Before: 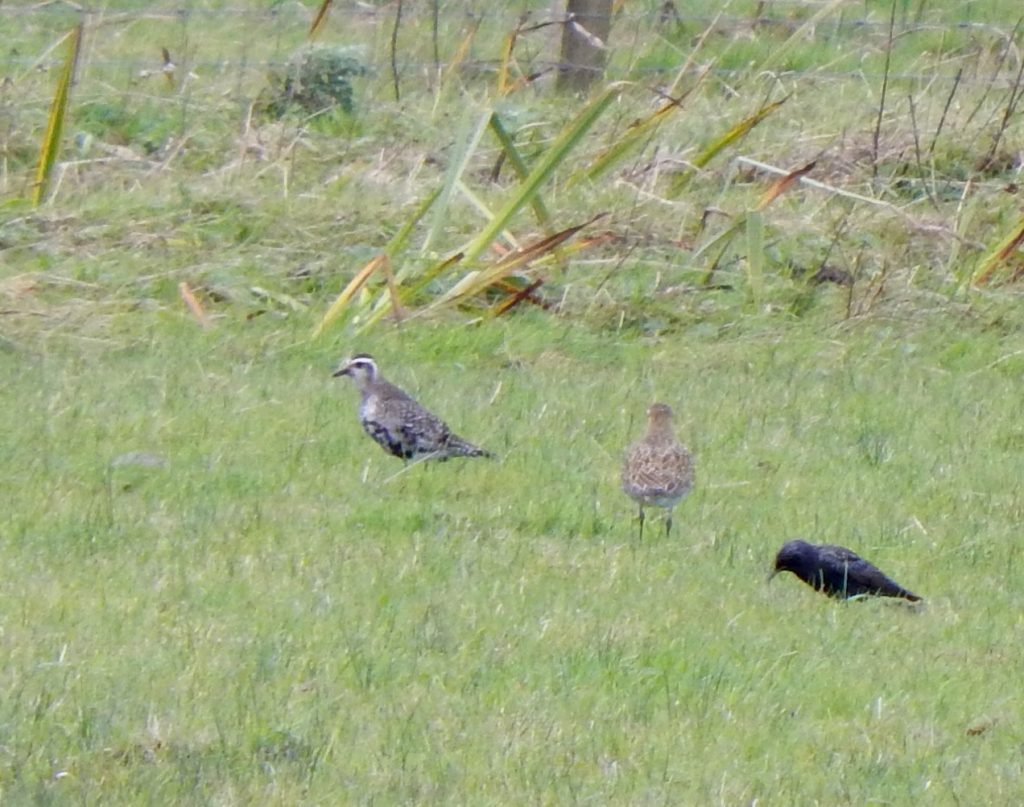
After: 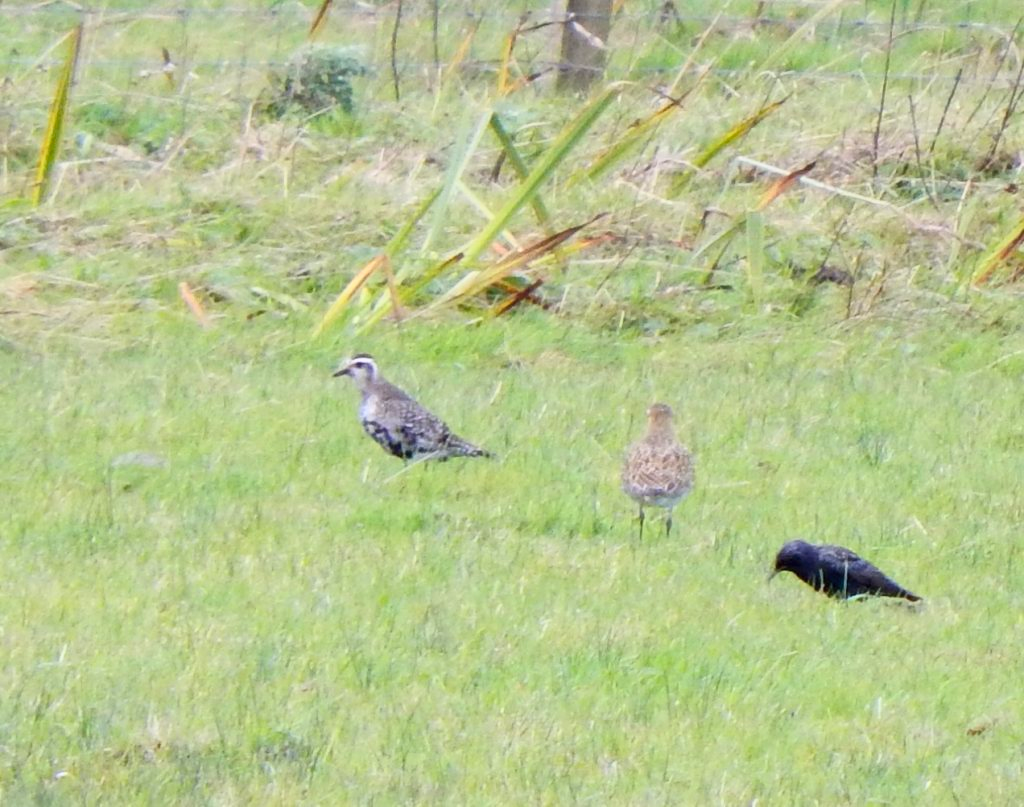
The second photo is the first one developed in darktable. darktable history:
contrast brightness saturation: contrast 0.198, brightness 0.158, saturation 0.218
